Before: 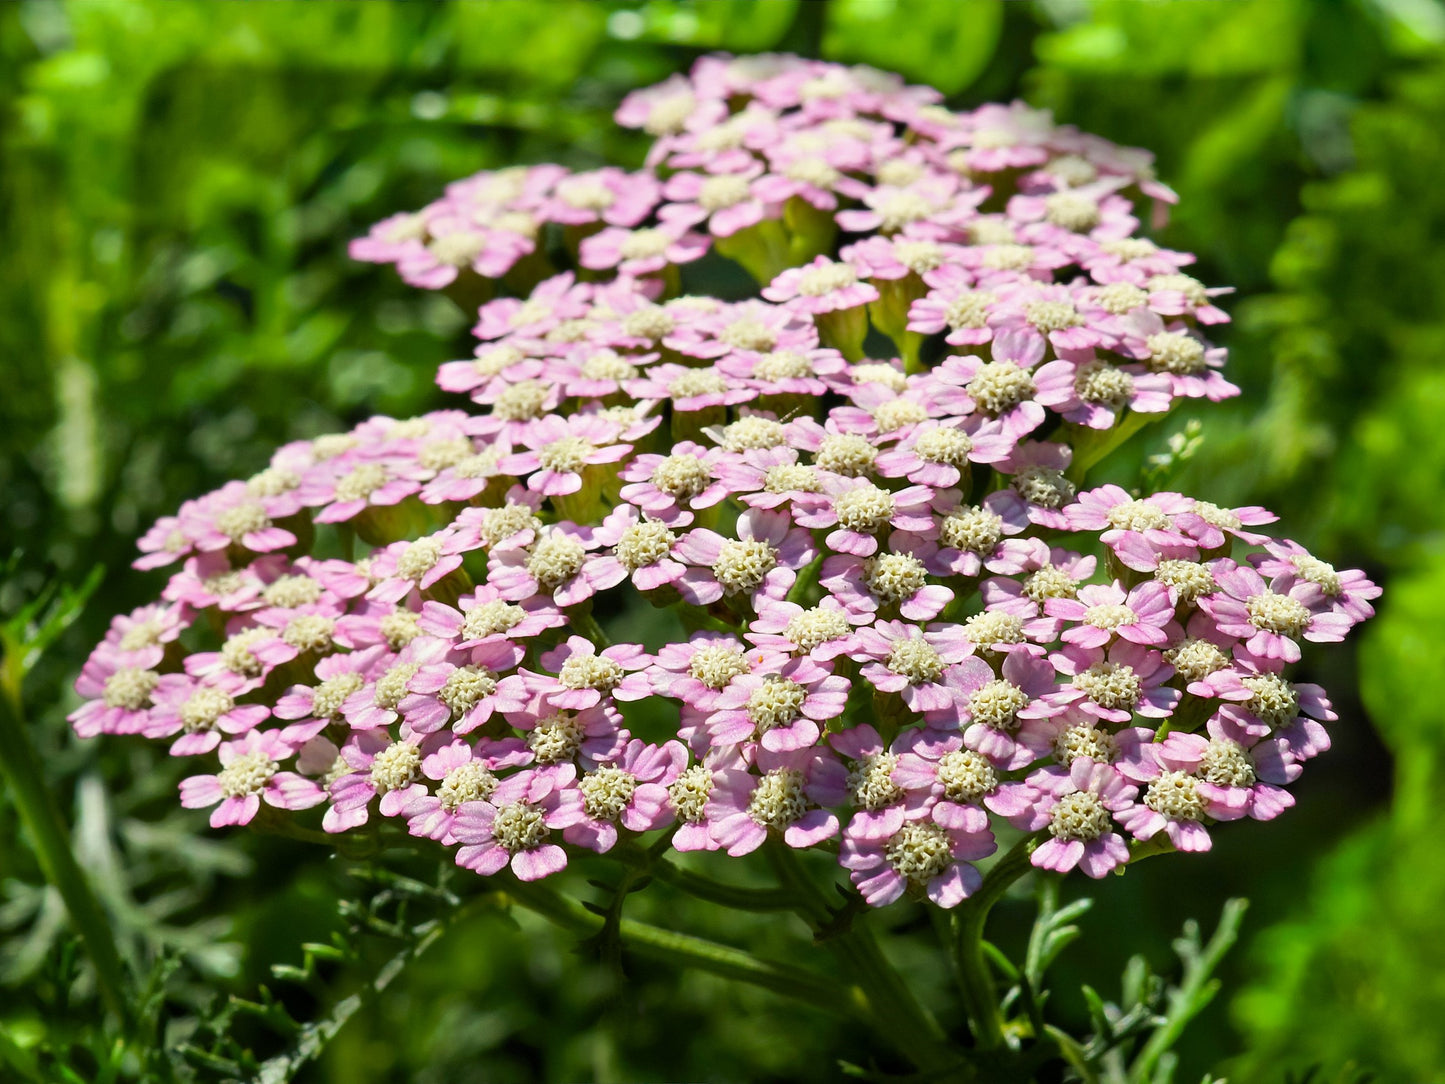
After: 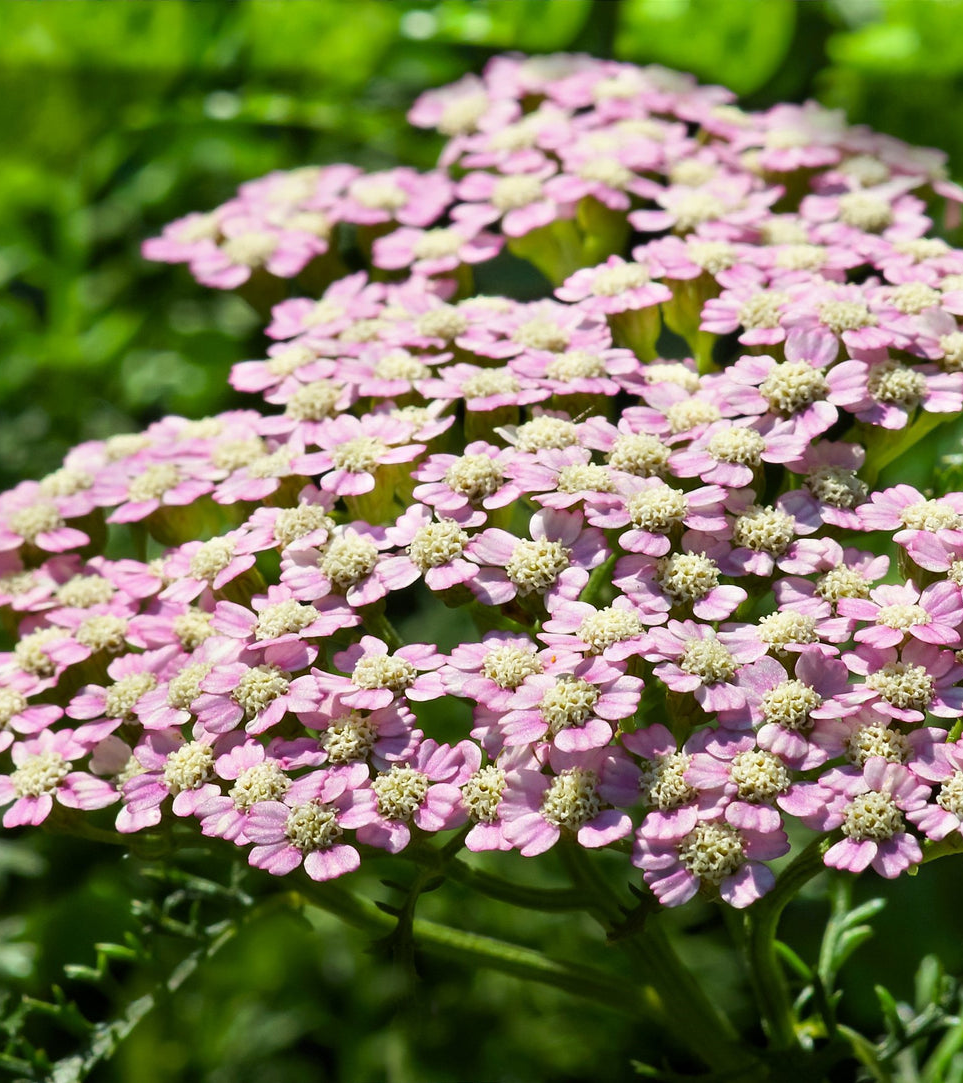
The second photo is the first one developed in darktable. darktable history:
crop and rotate: left 14.358%, right 18.966%
